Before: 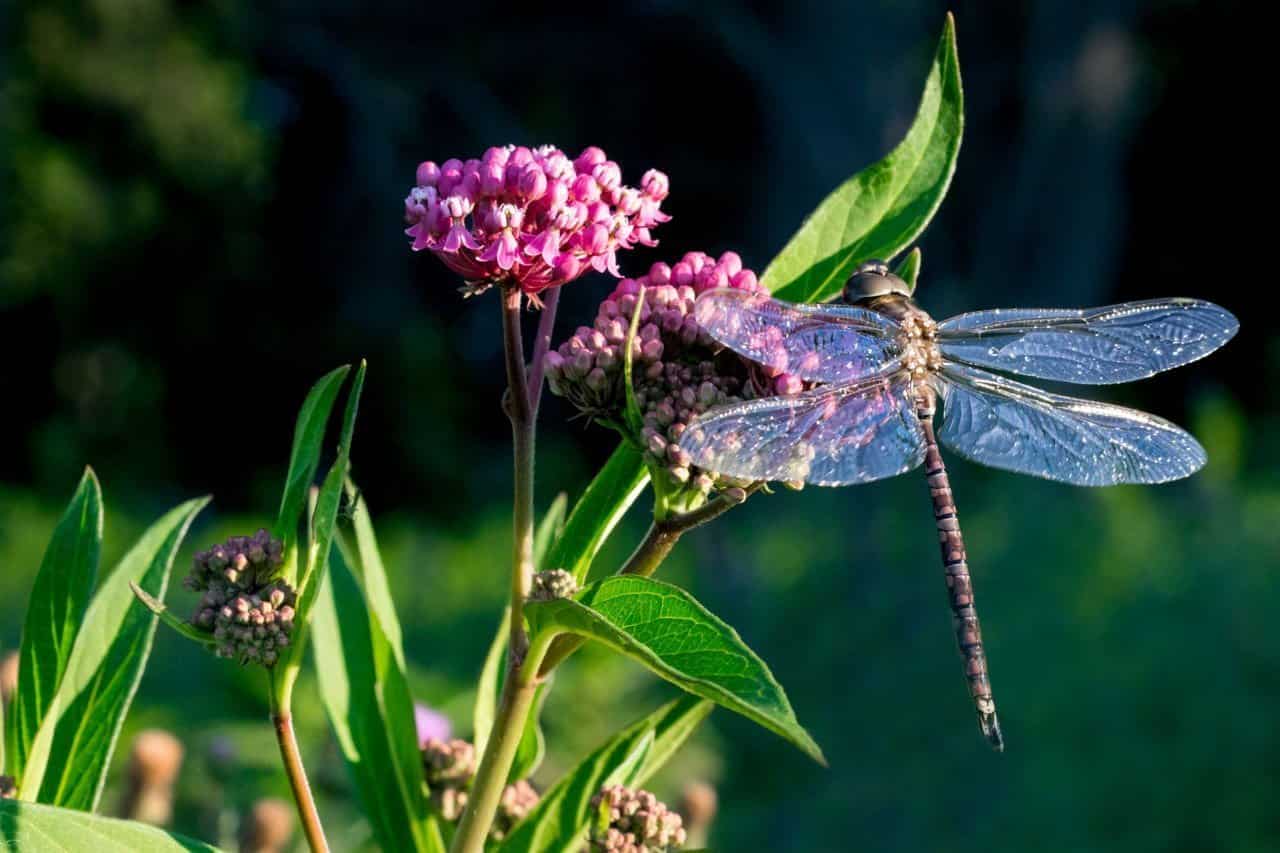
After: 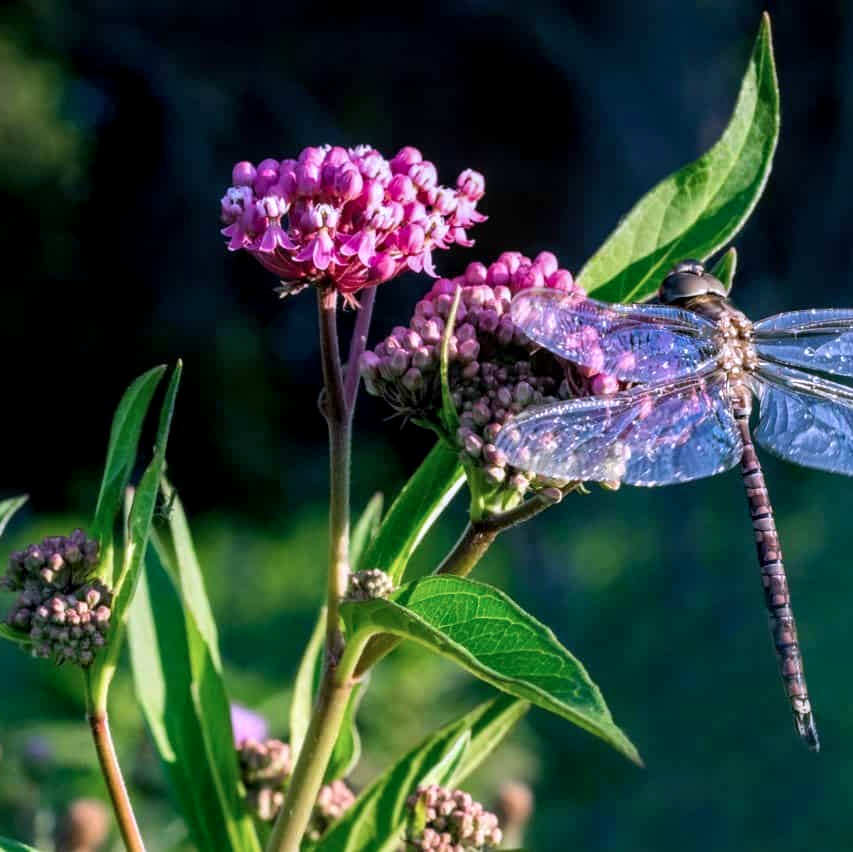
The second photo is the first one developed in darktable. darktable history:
color calibration: illuminant as shot in camera, x 0.363, y 0.385, temperature 4528.04 K
local contrast: on, module defaults
crop and rotate: left 14.436%, right 18.898%
